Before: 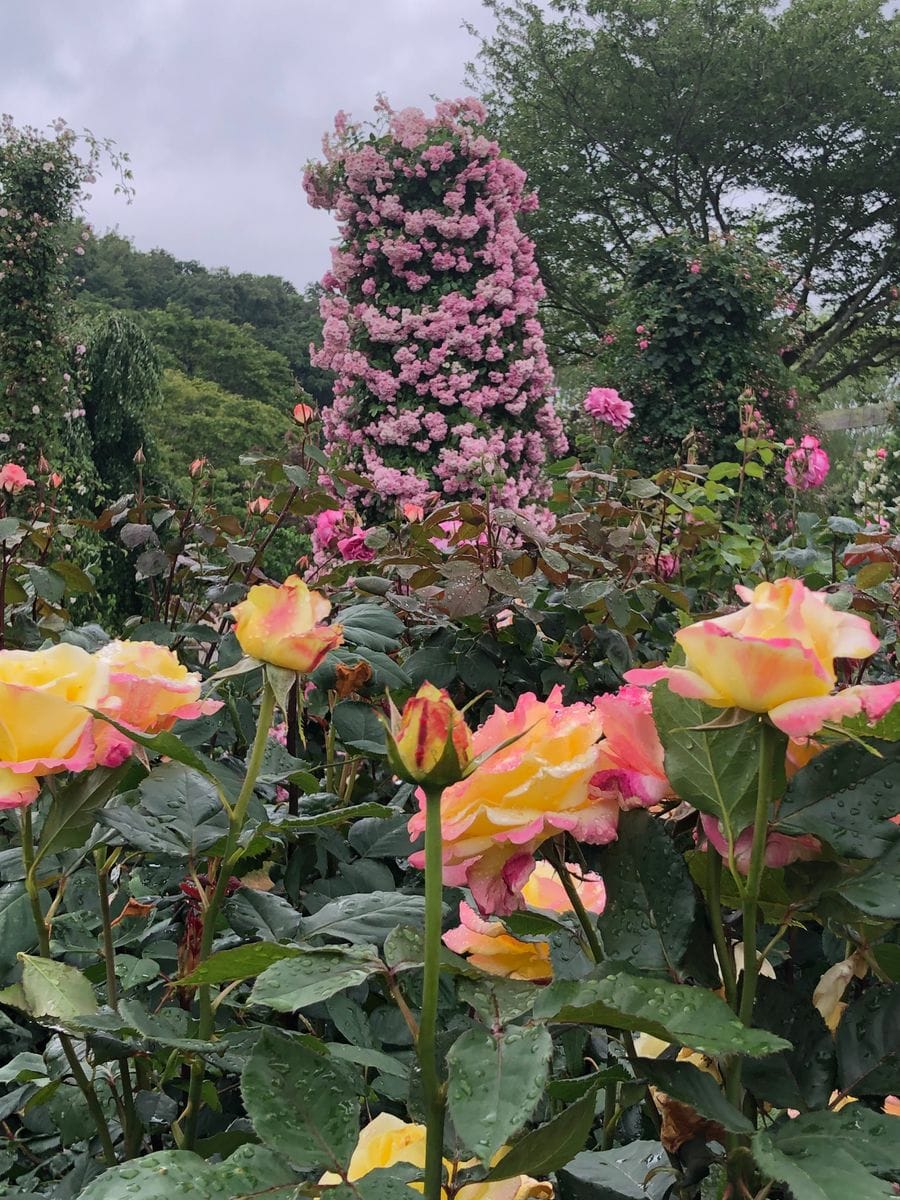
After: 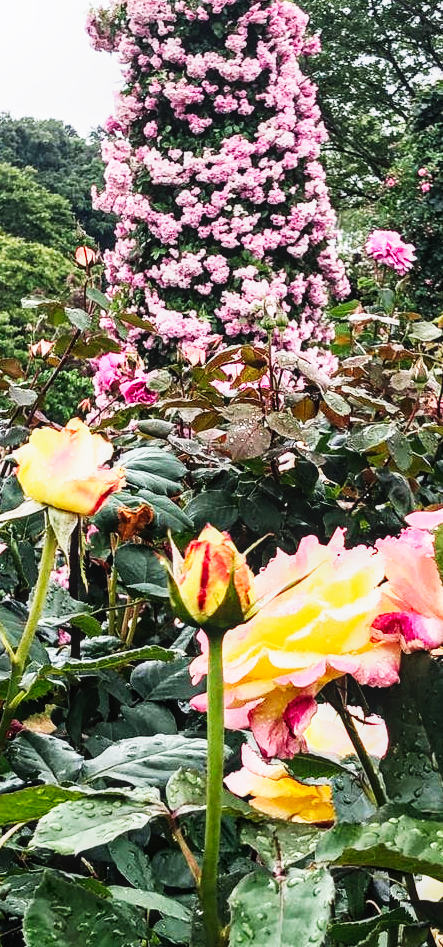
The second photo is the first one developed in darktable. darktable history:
tone equalizer: -8 EV -0.769 EV, -7 EV -0.688 EV, -6 EV -0.607 EV, -5 EV -0.374 EV, -3 EV 0.371 EV, -2 EV 0.6 EV, -1 EV 0.687 EV, +0 EV 0.734 EV, edges refinement/feathering 500, mask exposure compensation -1.57 EV, preserve details no
base curve: curves: ch0 [(0, 0) (0.007, 0.004) (0.027, 0.03) (0.046, 0.07) (0.207, 0.54) (0.442, 0.872) (0.673, 0.972) (1, 1)], preserve colors none
crop and rotate: angle 0.014°, left 24.311%, top 13.126%, right 26.351%, bottom 7.857%
local contrast: detail 117%
